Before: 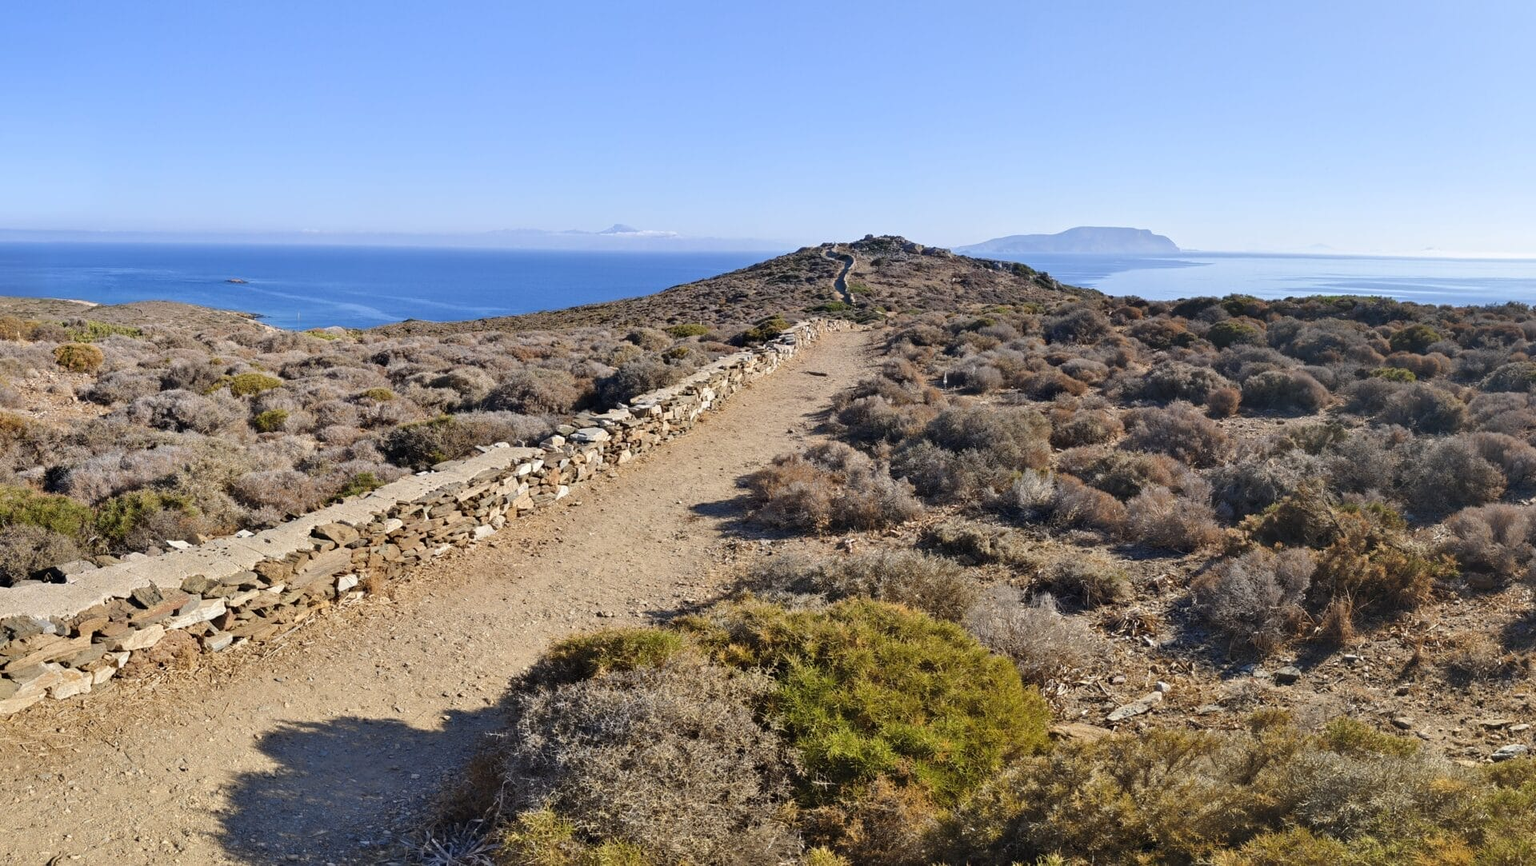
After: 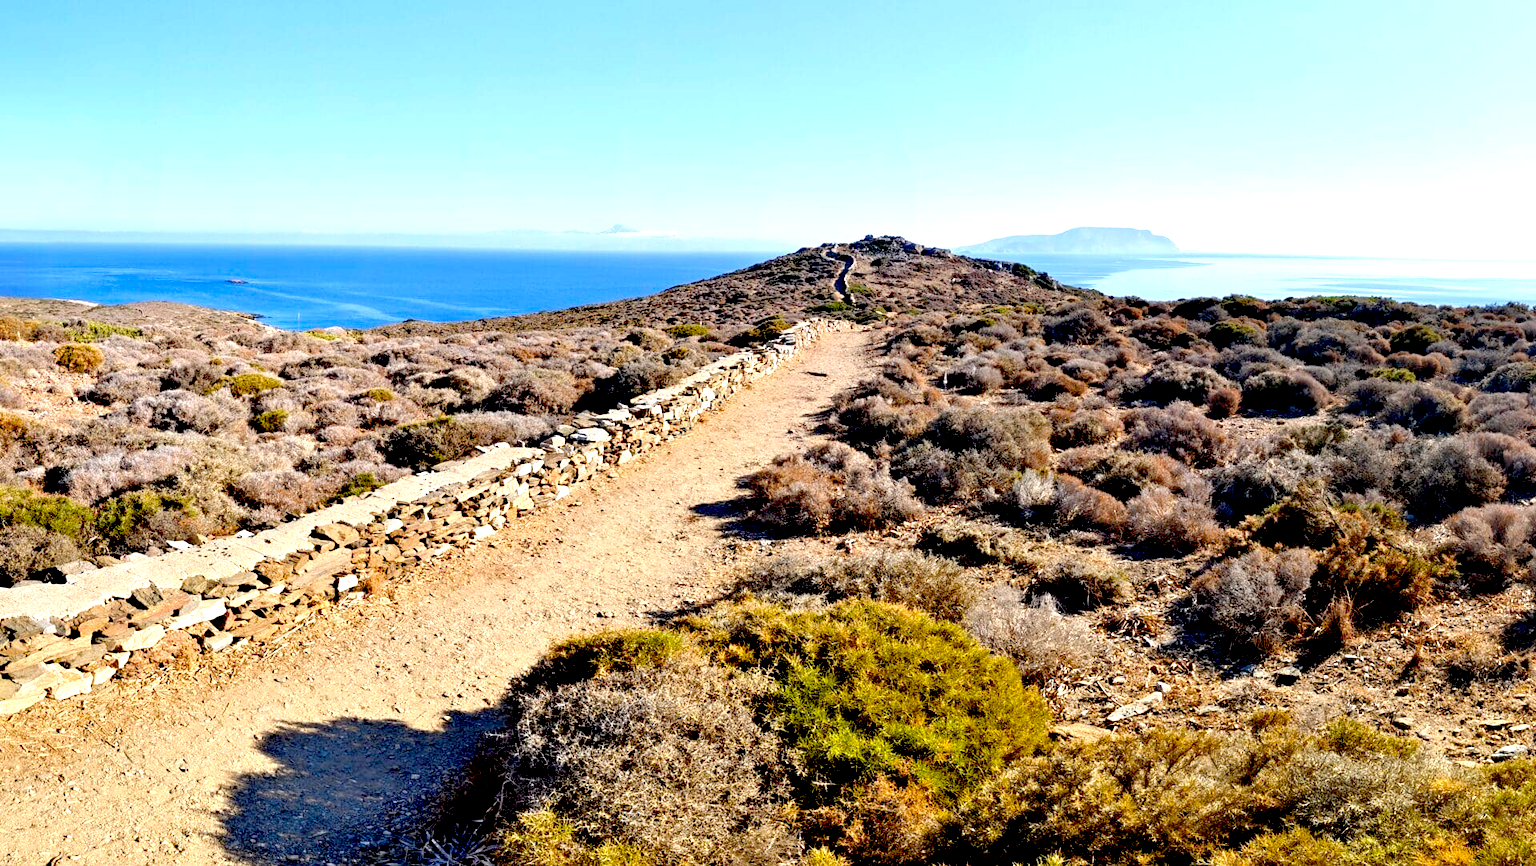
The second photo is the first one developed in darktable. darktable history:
exposure: black level correction 0.037, exposure 0.904 EV, compensate exposure bias true, compensate highlight preservation false
